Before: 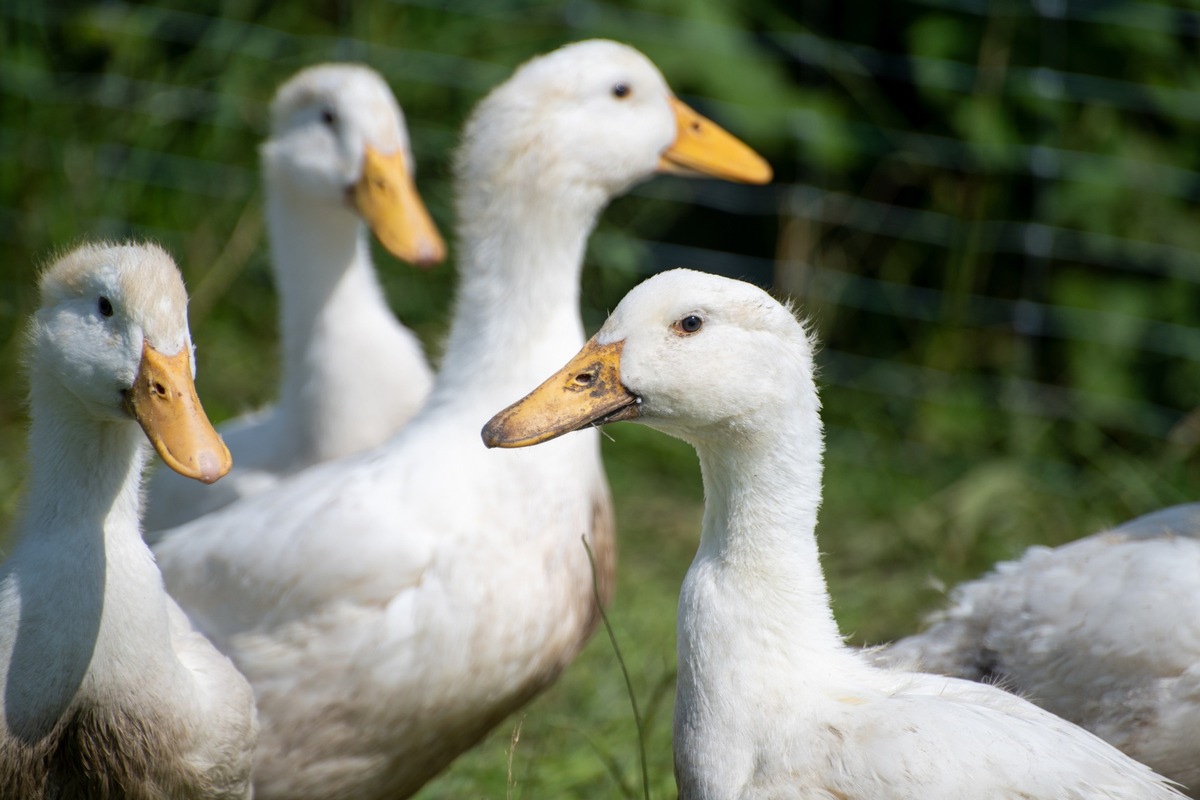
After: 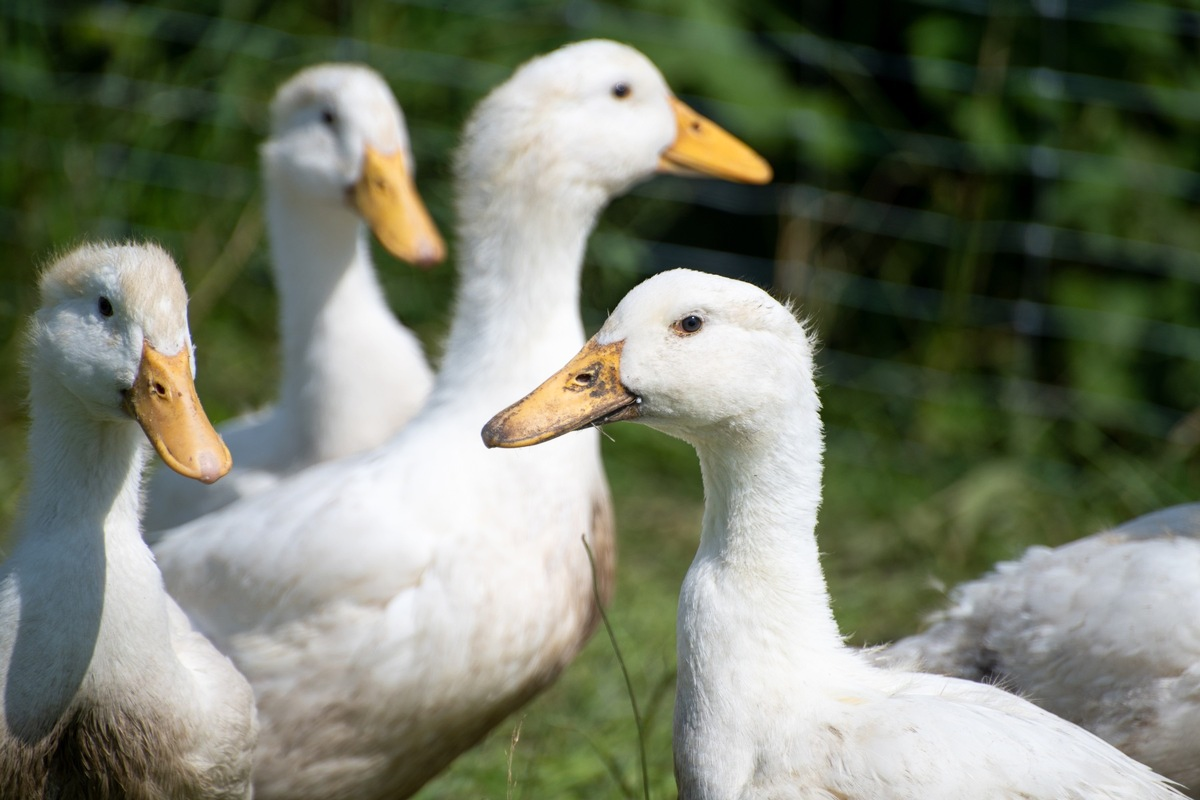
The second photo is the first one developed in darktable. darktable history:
shadows and highlights: shadows 0.191, highlights 39.49
exposure: compensate highlight preservation false
